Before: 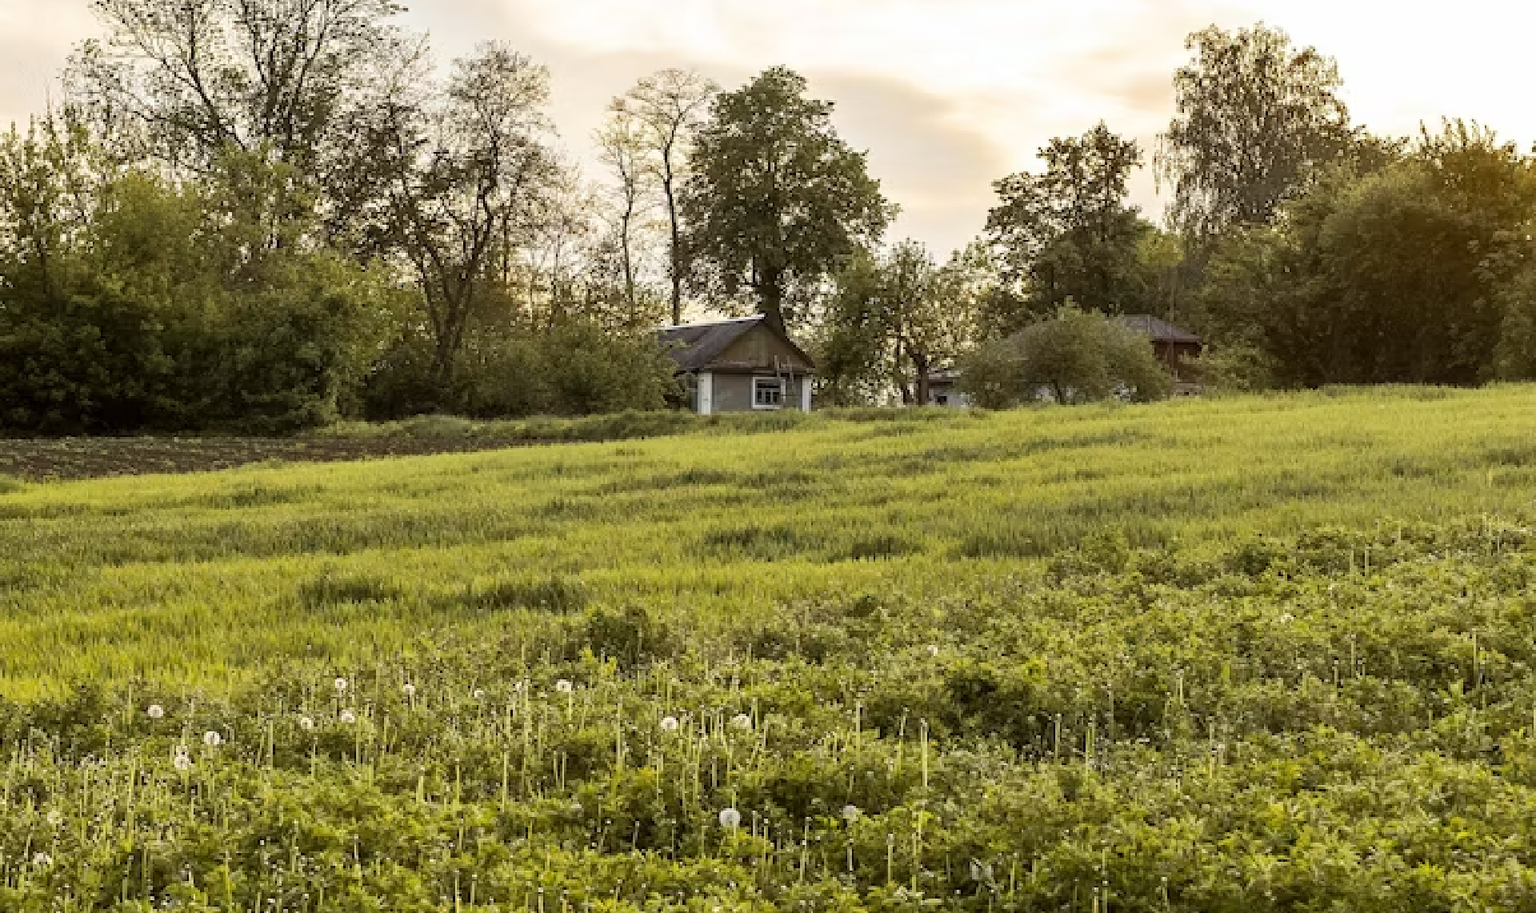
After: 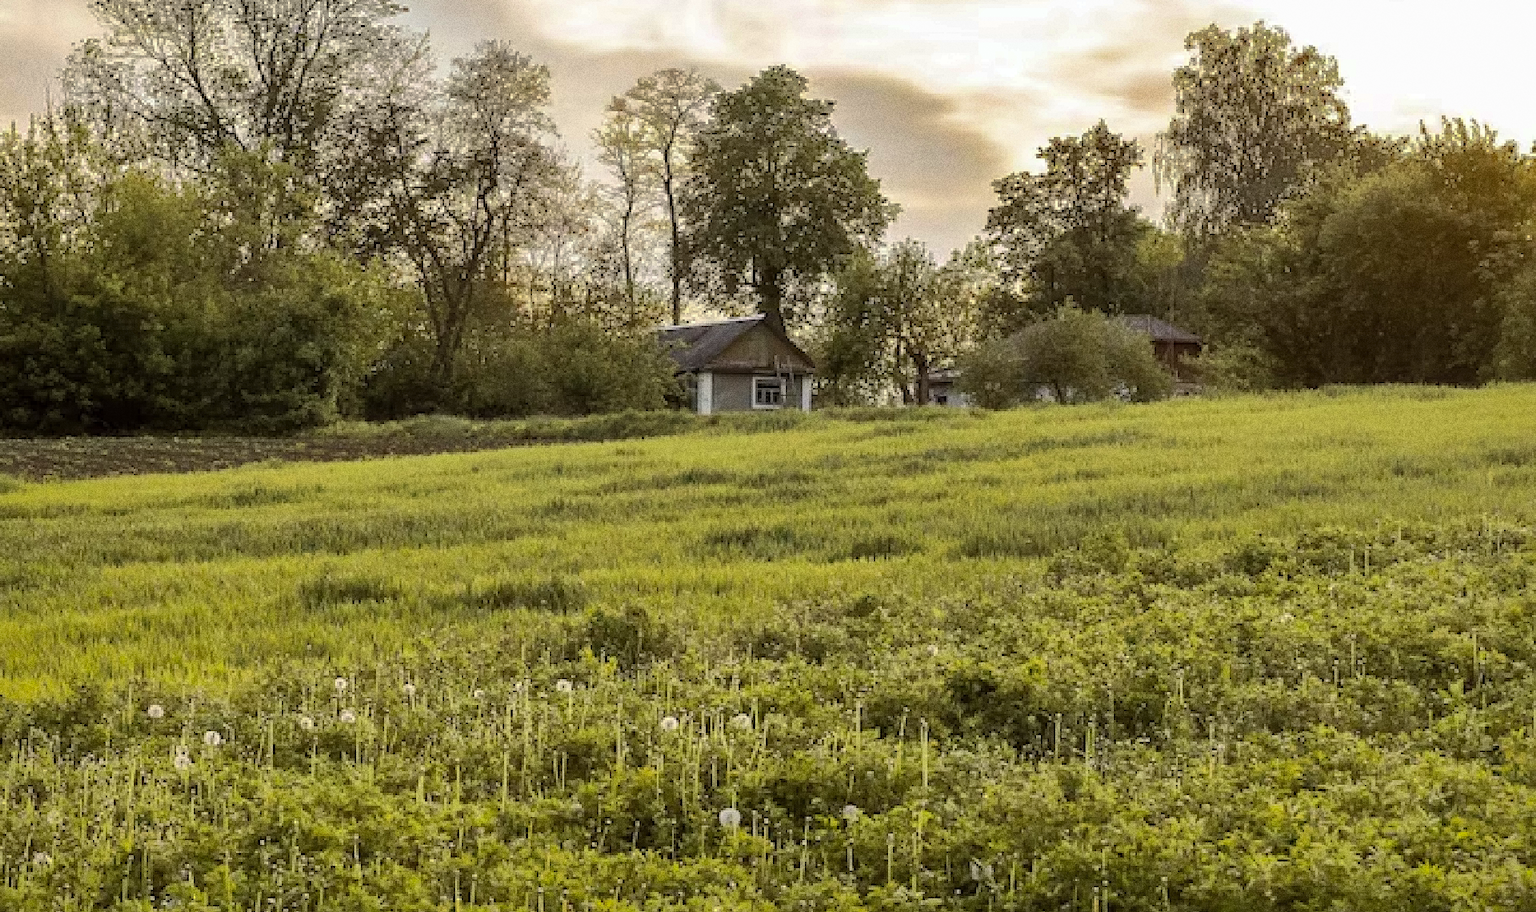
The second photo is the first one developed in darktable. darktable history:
grain: coarseness 0.09 ISO, strength 40%
shadows and highlights: shadows 25, highlights -70
